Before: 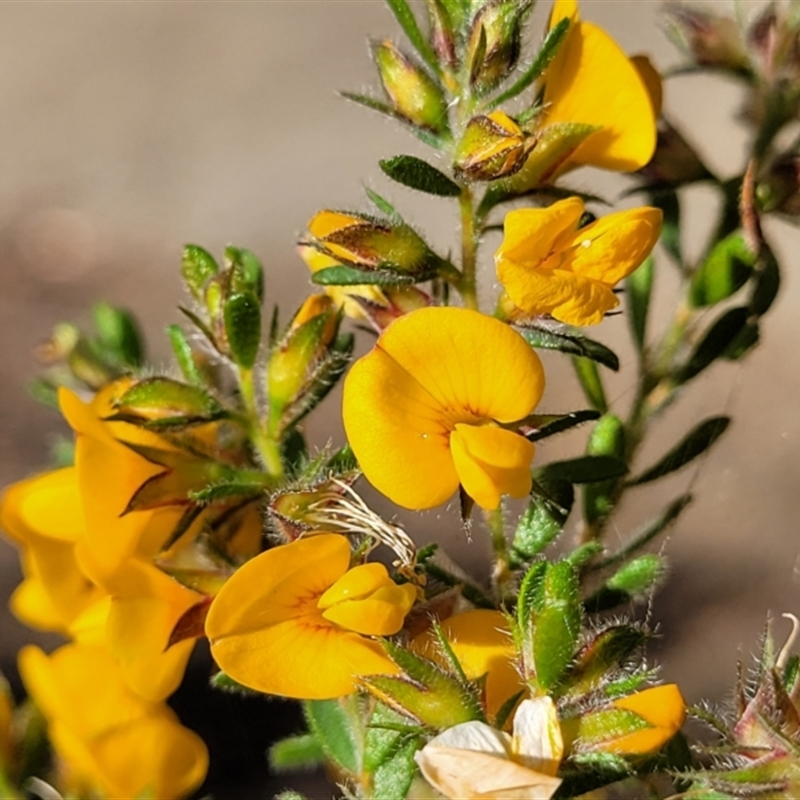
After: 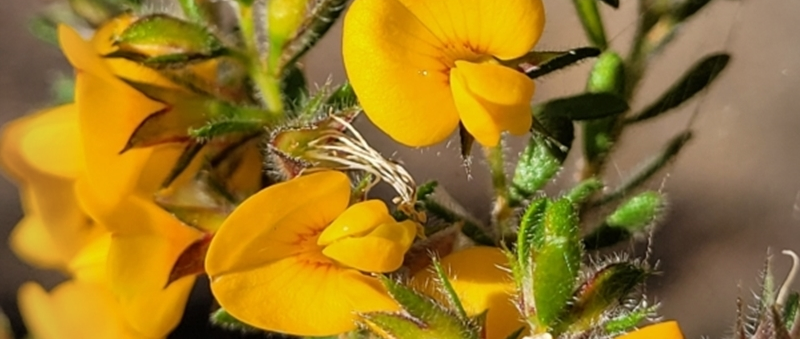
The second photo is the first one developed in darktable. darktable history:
levels: levels [0, 0.498, 1]
crop: top 45.442%, bottom 12.166%
vignetting: fall-off radius 44.8%, brightness -0.395, saturation -0.297
